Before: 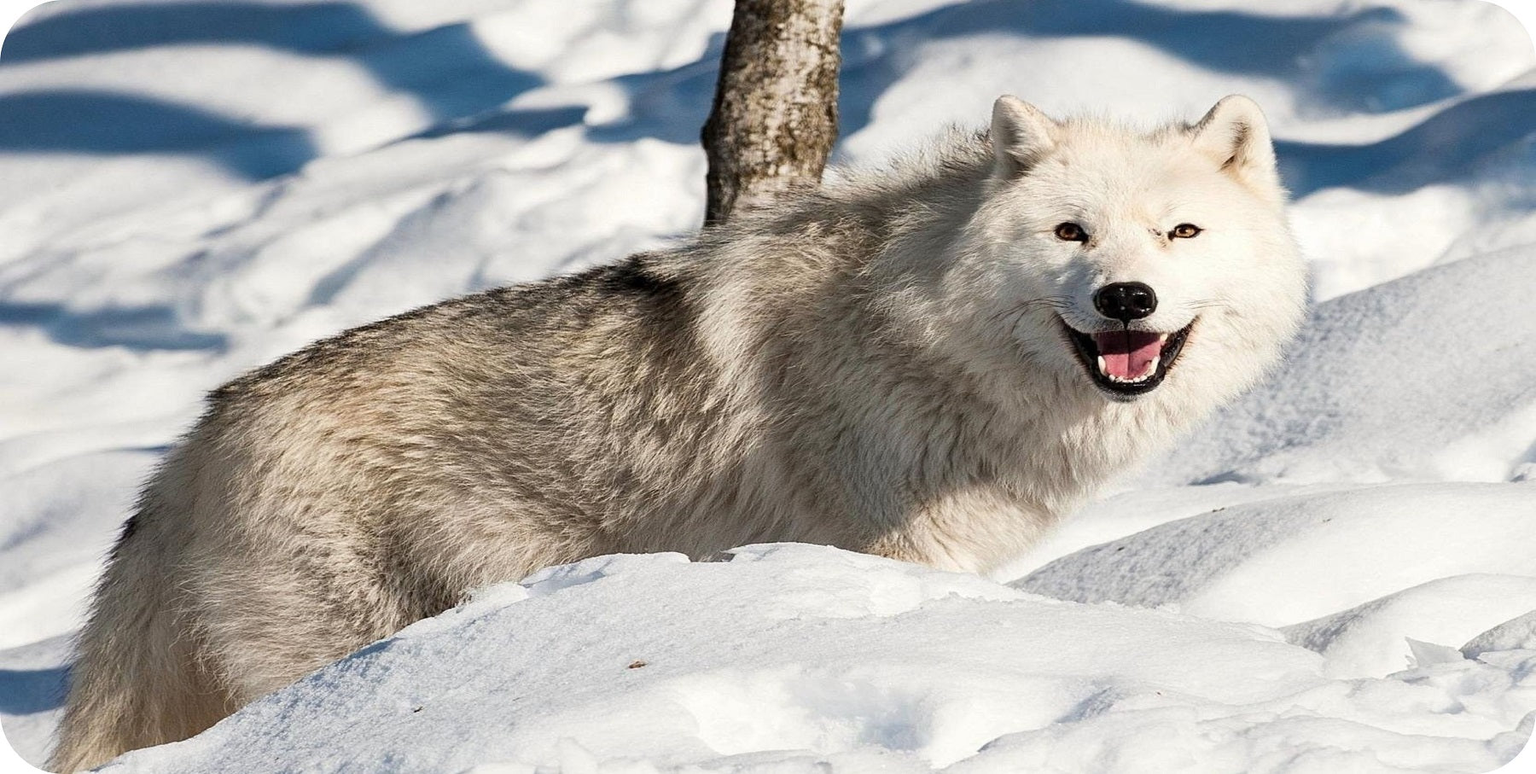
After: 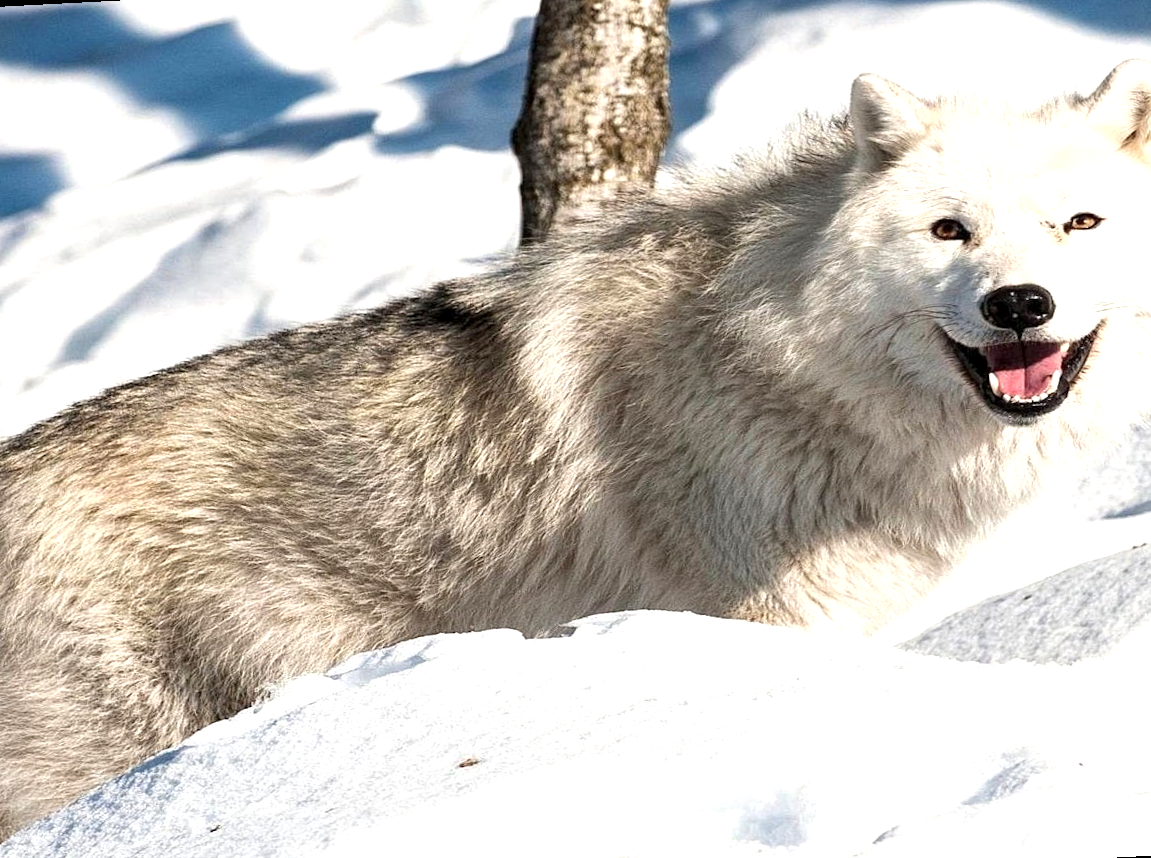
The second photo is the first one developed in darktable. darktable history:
exposure: exposure 0.6 EV, compensate highlight preservation false
crop and rotate: left 15.055%, right 18.278%
local contrast: highlights 100%, shadows 100%, detail 120%, midtone range 0.2
rotate and perspective: rotation -3°, crop left 0.031, crop right 0.968, crop top 0.07, crop bottom 0.93
